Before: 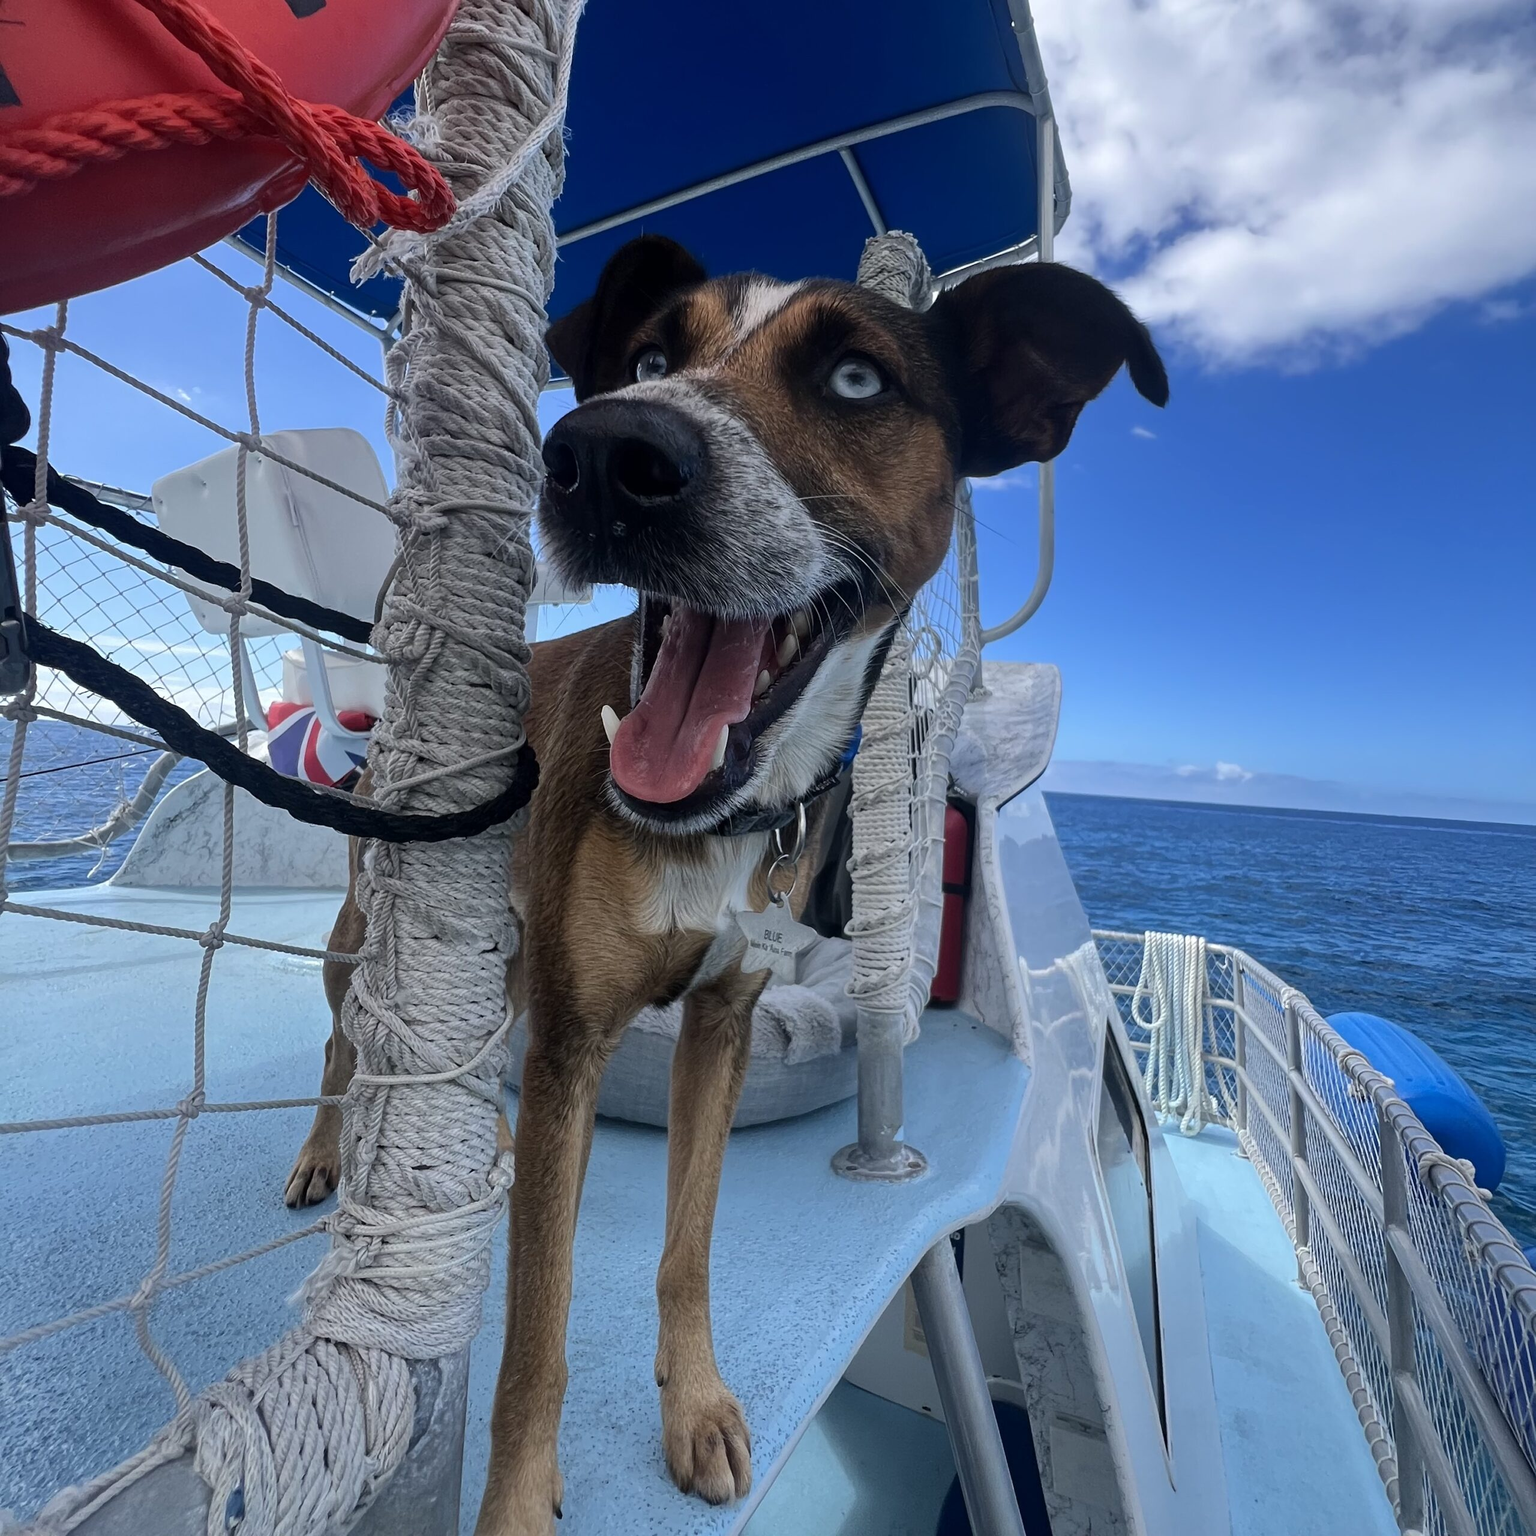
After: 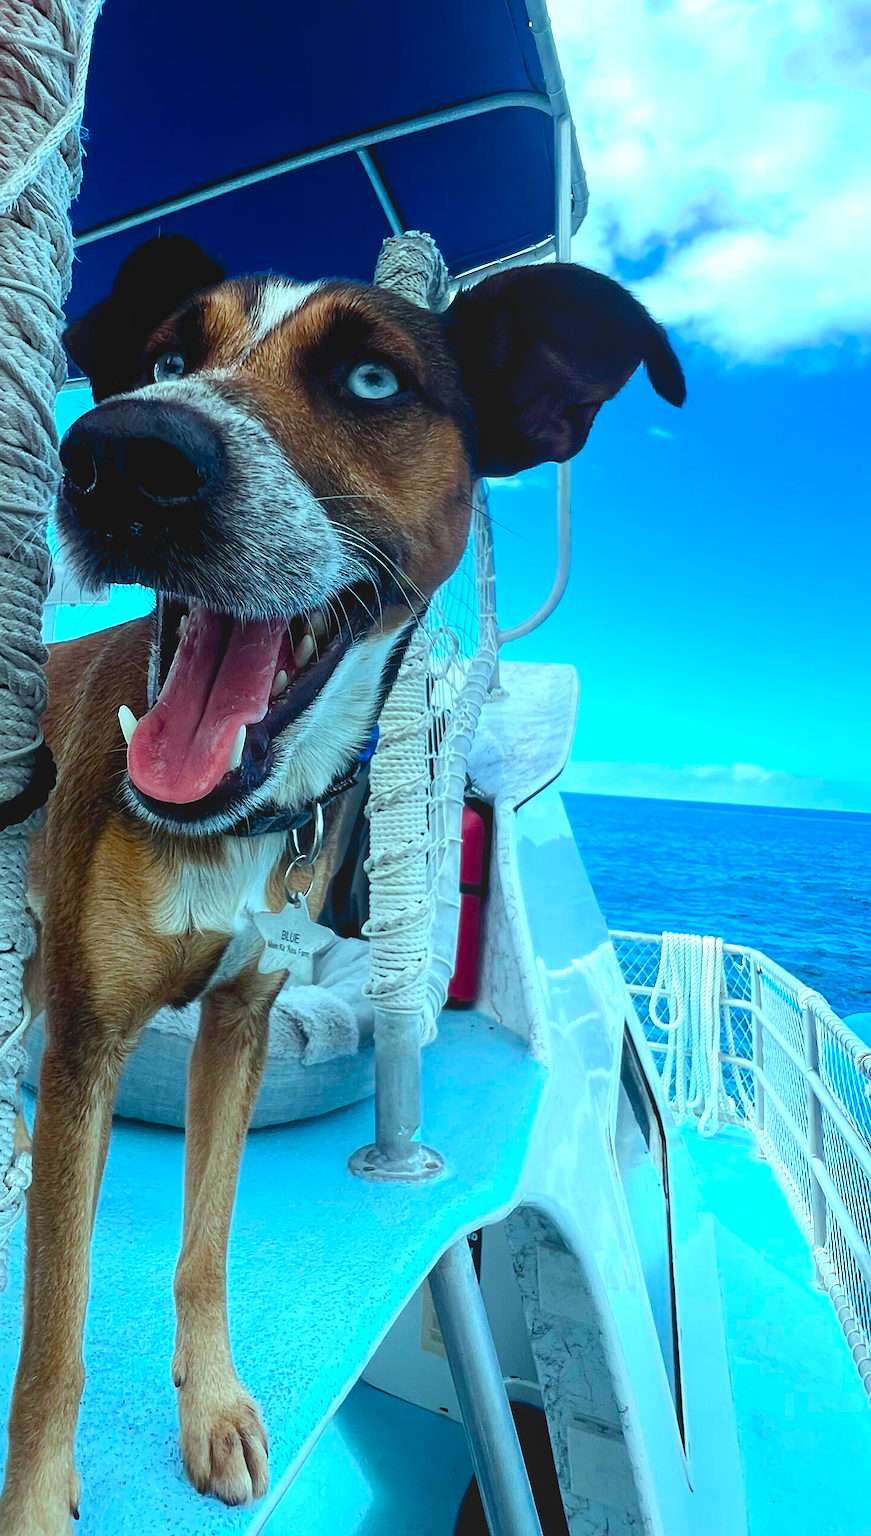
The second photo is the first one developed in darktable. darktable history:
crop: left 31.469%, top 0.01%, right 11.794%
color balance rgb: shadows lift › chroma 2.055%, shadows lift › hue 185.62°, highlights gain › chroma 5.294%, highlights gain › hue 196.91°, global offset › luminance -0.495%, perceptual saturation grading › global saturation 20%, perceptual saturation grading › highlights -25.054%, perceptual saturation grading › shadows 49.461%, global vibrance 20%
shadows and highlights: radius 92.04, shadows -13.91, white point adjustment 0.268, highlights 31.19, compress 48.28%, soften with gaussian
tone equalizer: -8 EV -0.443 EV, -7 EV -0.402 EV, -6 EV -0.333 EV, -5 EV -0.232 EV, -3 EV 0.196 EV, -2 EV 0.322 EV, -1 EV 0.386 EV, +0 EV 0.417 EV, edges refinement/feathering 500, mask exposure compensation -1.57 EV, preserve details no
sharpen: radius 1.047
exposure: black level correction 0, exposure 0.693 EV, compensate exposure bias true, compensate highlight preservation false
local contrast: highlights 68%, shadows 69%, detail 81%, midtone range 0.324
